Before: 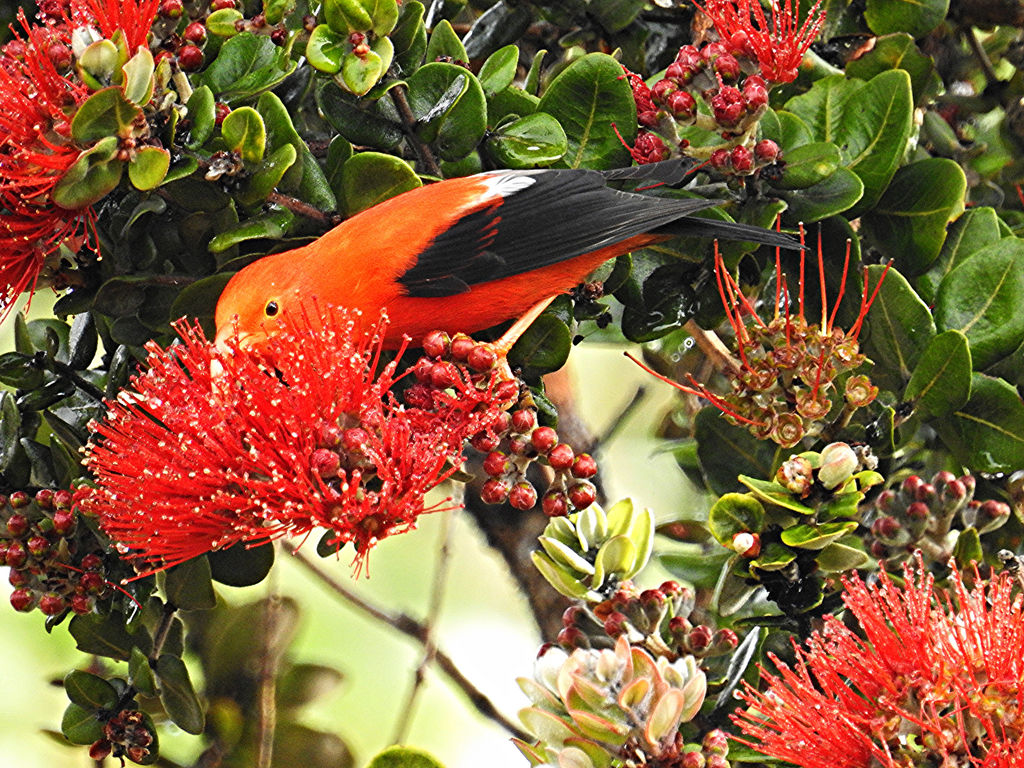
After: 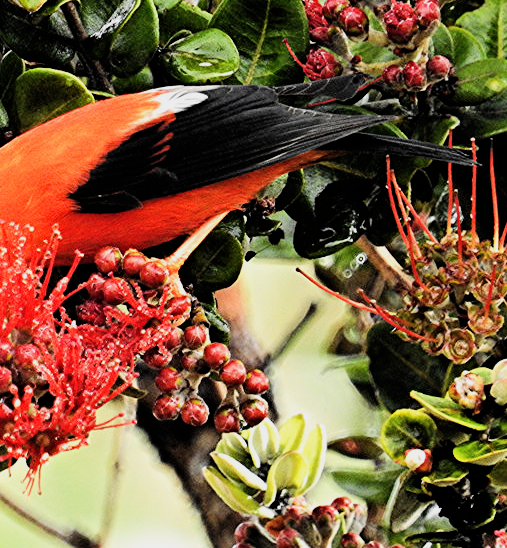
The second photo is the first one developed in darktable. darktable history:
crop: left 32.075%, top 10.976%, right 18.355%, bottom 17.596%
filmic rgb: black relative exposure -5 EV, hardness 2.88, contrast 1.2
tone equalizer: -8 EV -0.417 EV, -7 EV -0.389 EV, -6 EV -0.333 EV, -5 EV -0.222 EV, -3 EV 0.222 EV, -2 EV 0.333 EV, -1 EV 0.389 EV, +0 EV 0.417 EV, edges refinement/feathering 500, mask exposure compensation -1.57 EV, preserve details no
